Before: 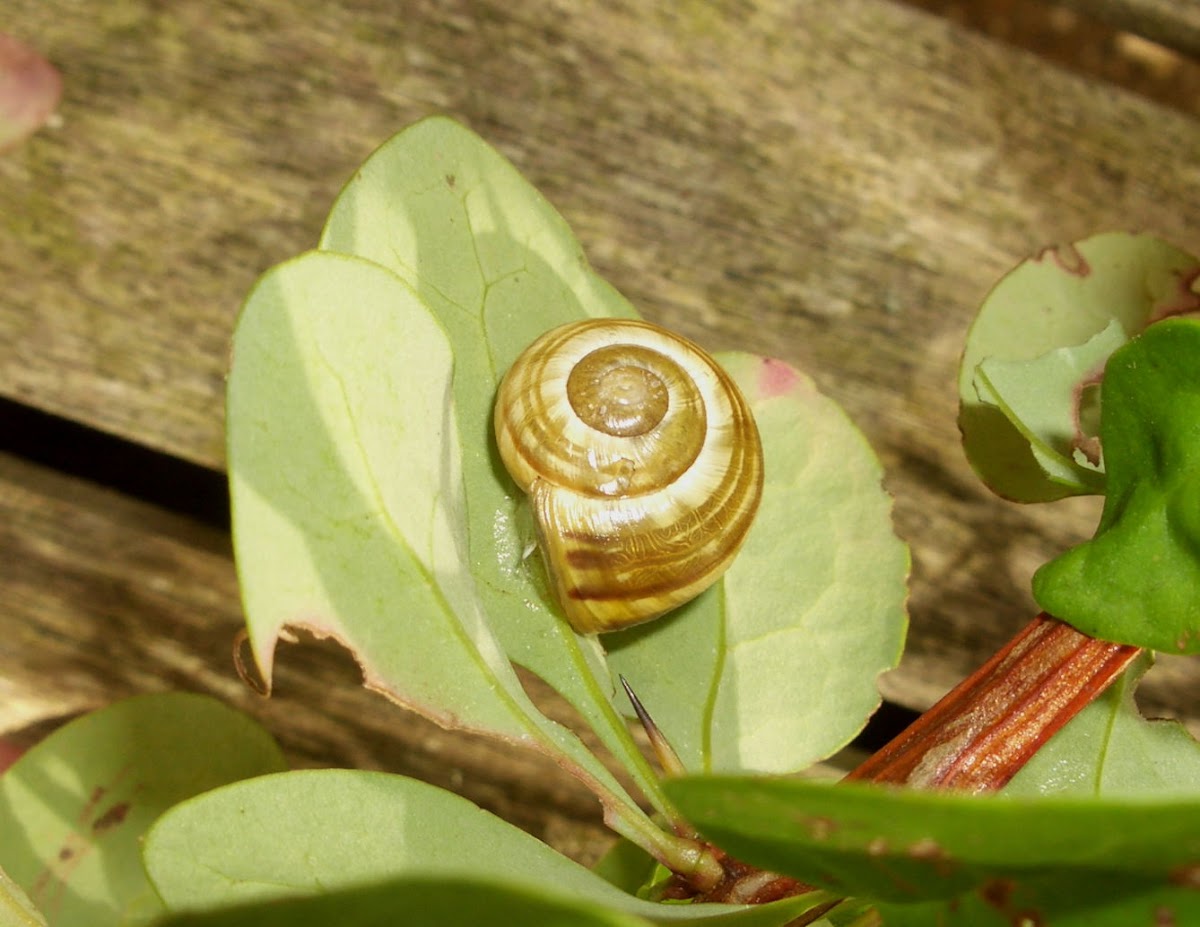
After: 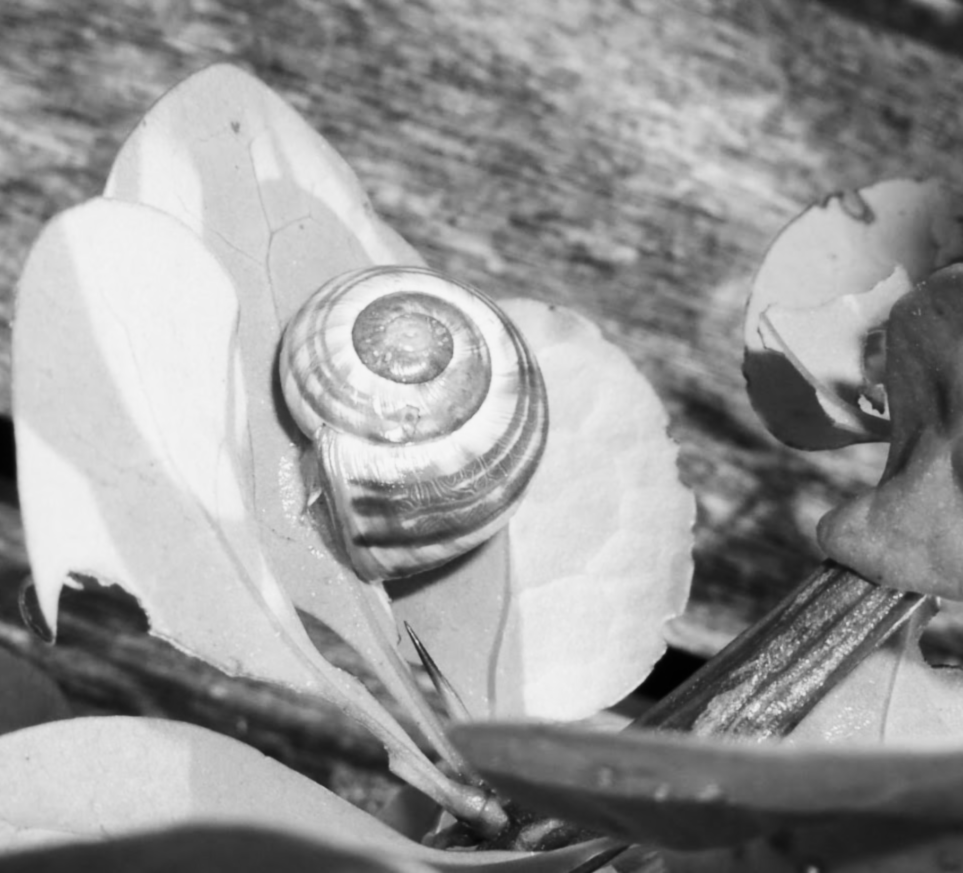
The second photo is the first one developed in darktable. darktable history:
crop and rotate: left 17.959%, top 5.771%, right 1.742%
lowpass: radius 0.76, contrast 1.56, saturation 0, unbound 0
color balance rgb: perceptual saturation grading › global saturation 20%, global vibrance 10%
